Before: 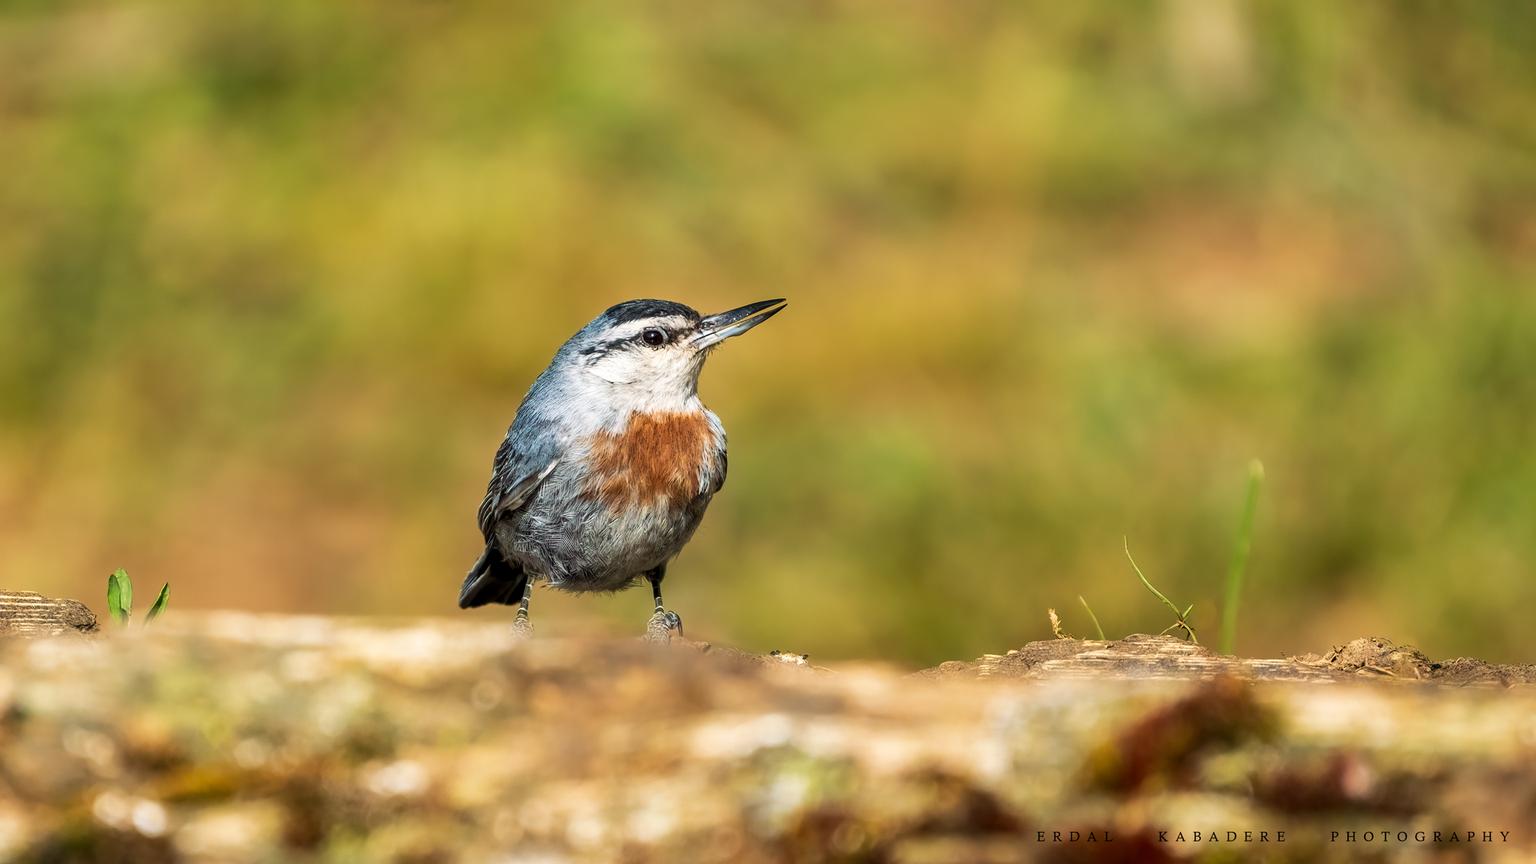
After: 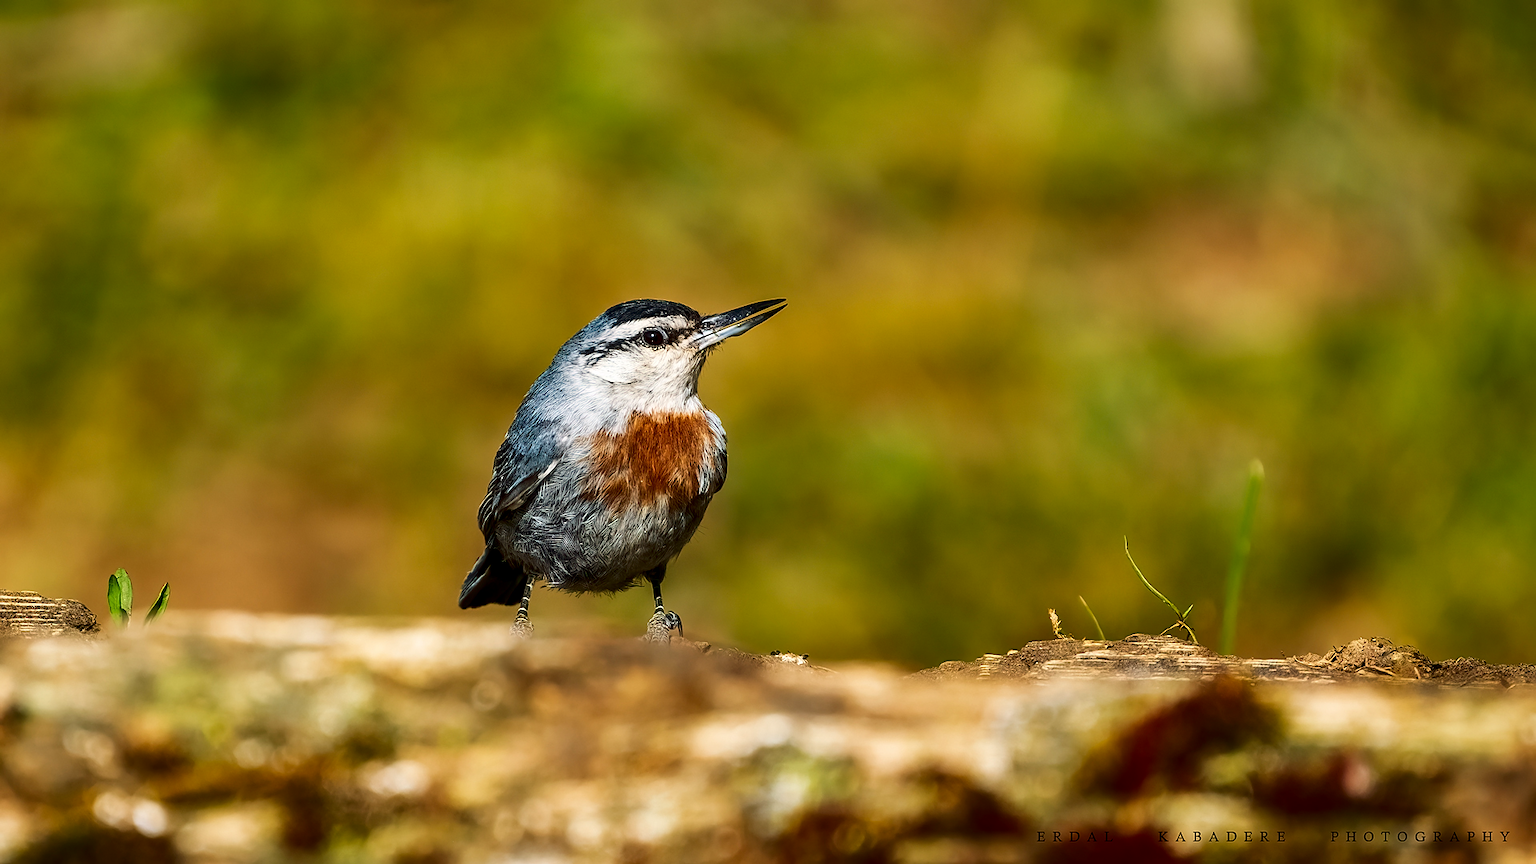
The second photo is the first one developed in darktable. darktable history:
sharpen: radius 0.969, amount 0.604
contrast brightness saturation: contrast 0.13, brightness -0.24, saturation 0.14
